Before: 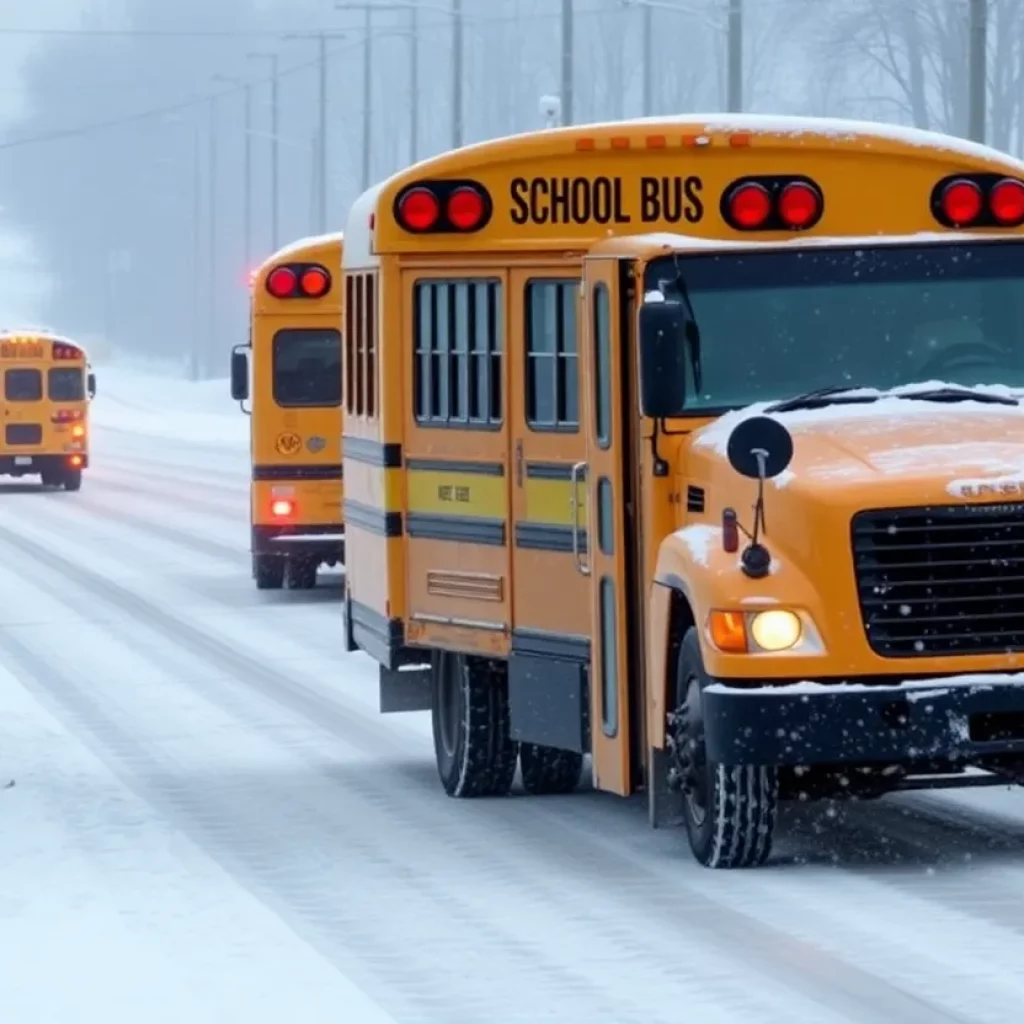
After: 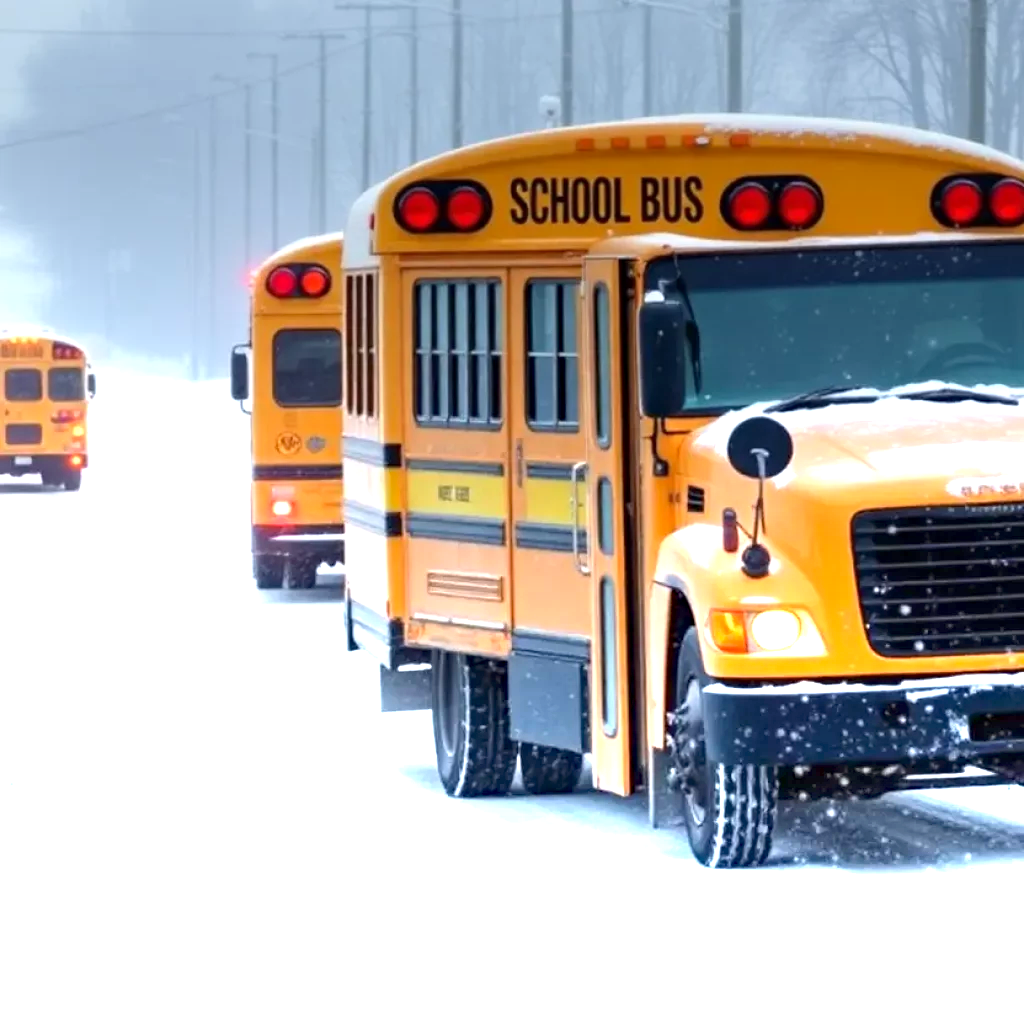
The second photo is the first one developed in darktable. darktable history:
haze removal: strength 0.1, compatibility mode true, adaptive false
graduated density: density -3.9 EV
